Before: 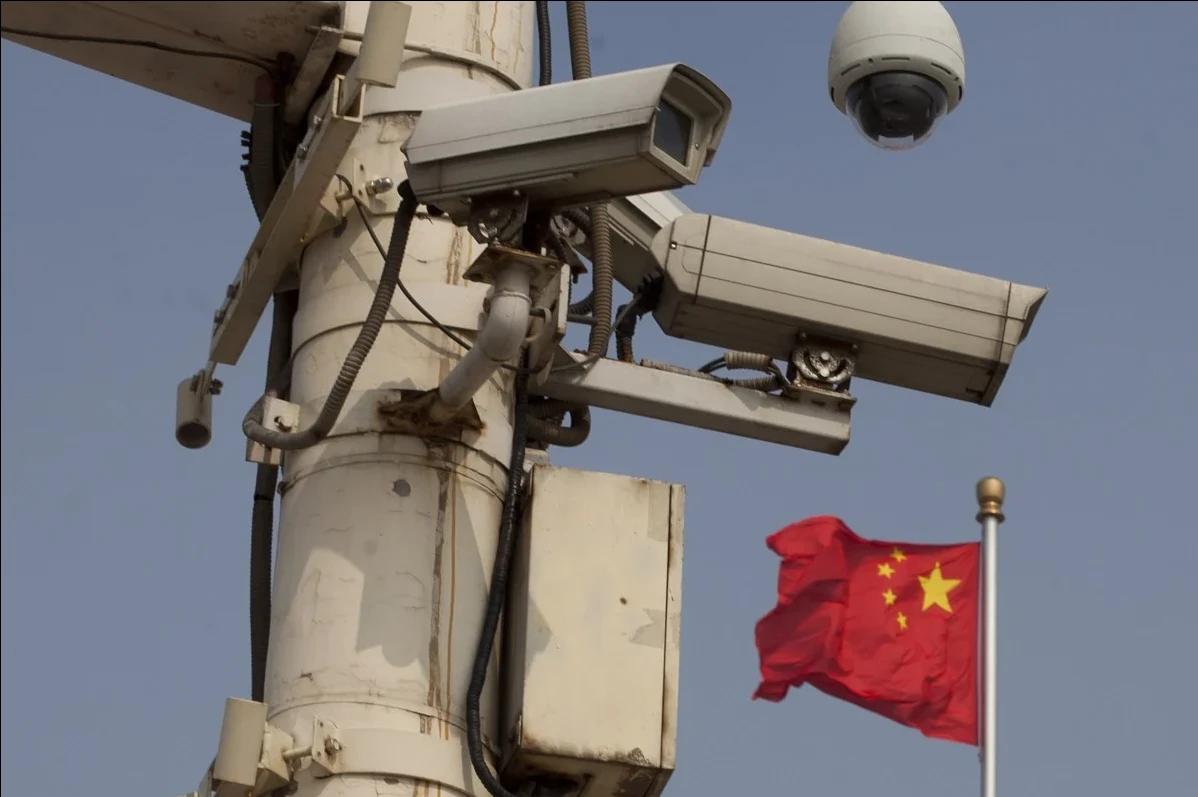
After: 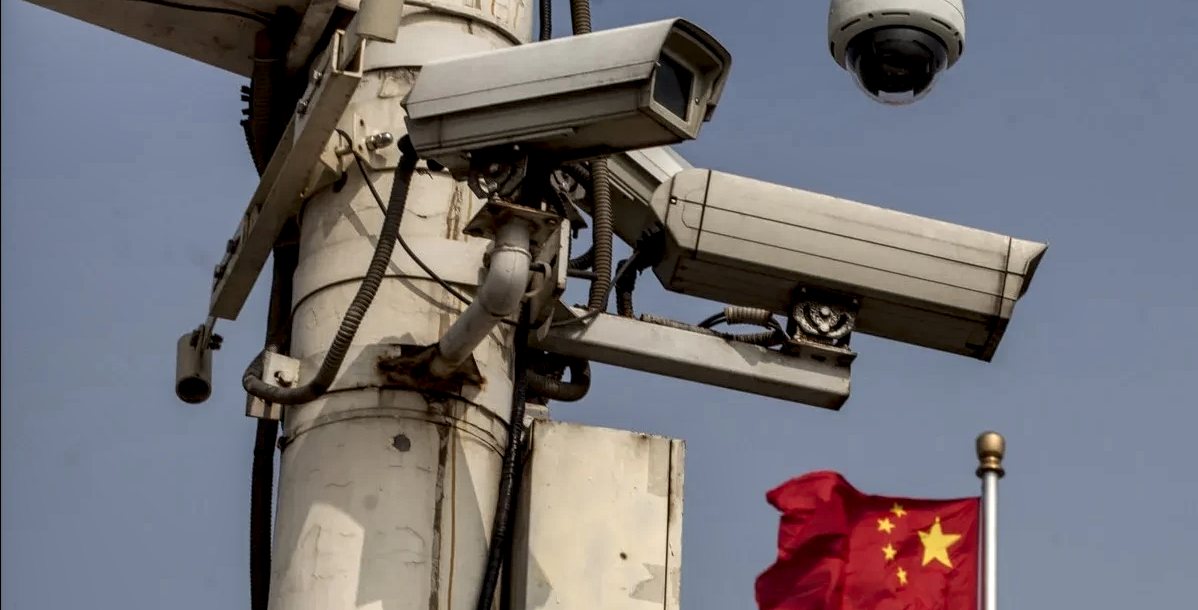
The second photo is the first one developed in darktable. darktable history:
local contrast: highlights 8%, shadows 37%, detail 184%, midtone range 0.465
crop: top 5.729%, bottom 17.654%
